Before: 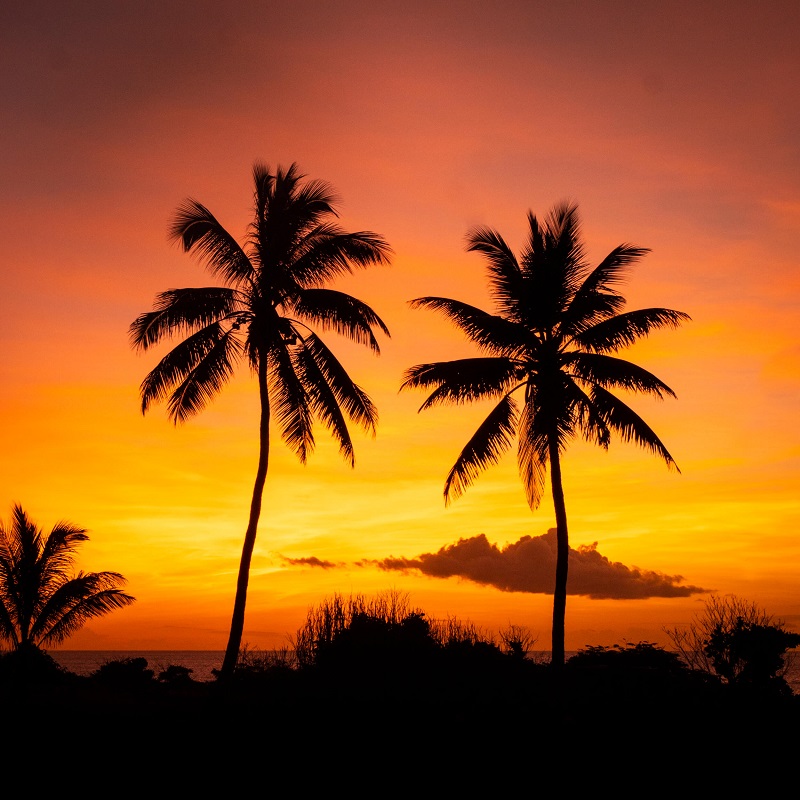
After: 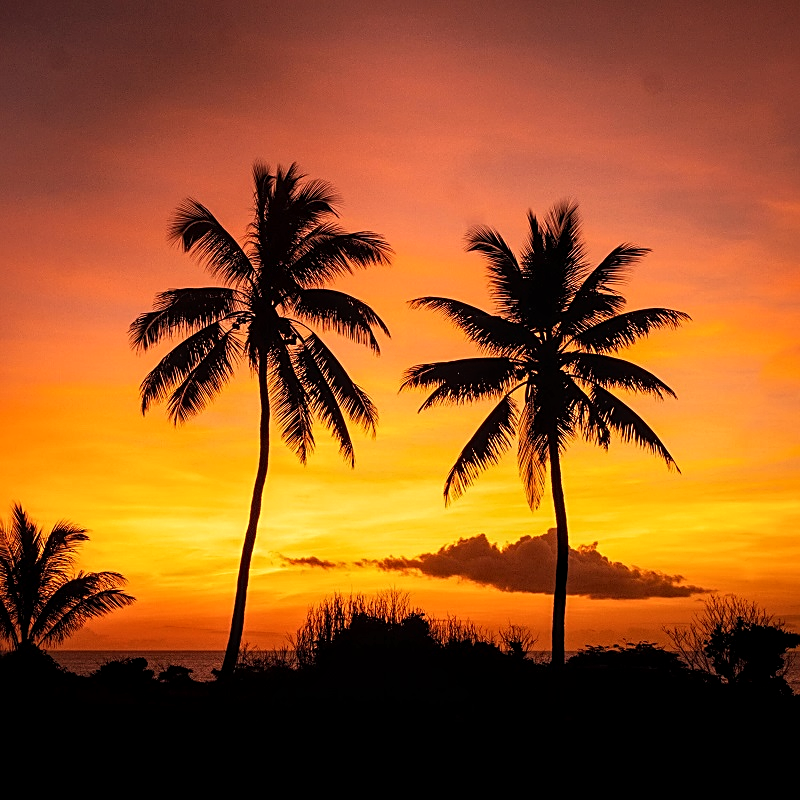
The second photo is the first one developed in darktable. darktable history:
local contrast: highlights 96%, shadows 88%, detail 160%, midtone range 0.2
sharpen: on, module defaults
